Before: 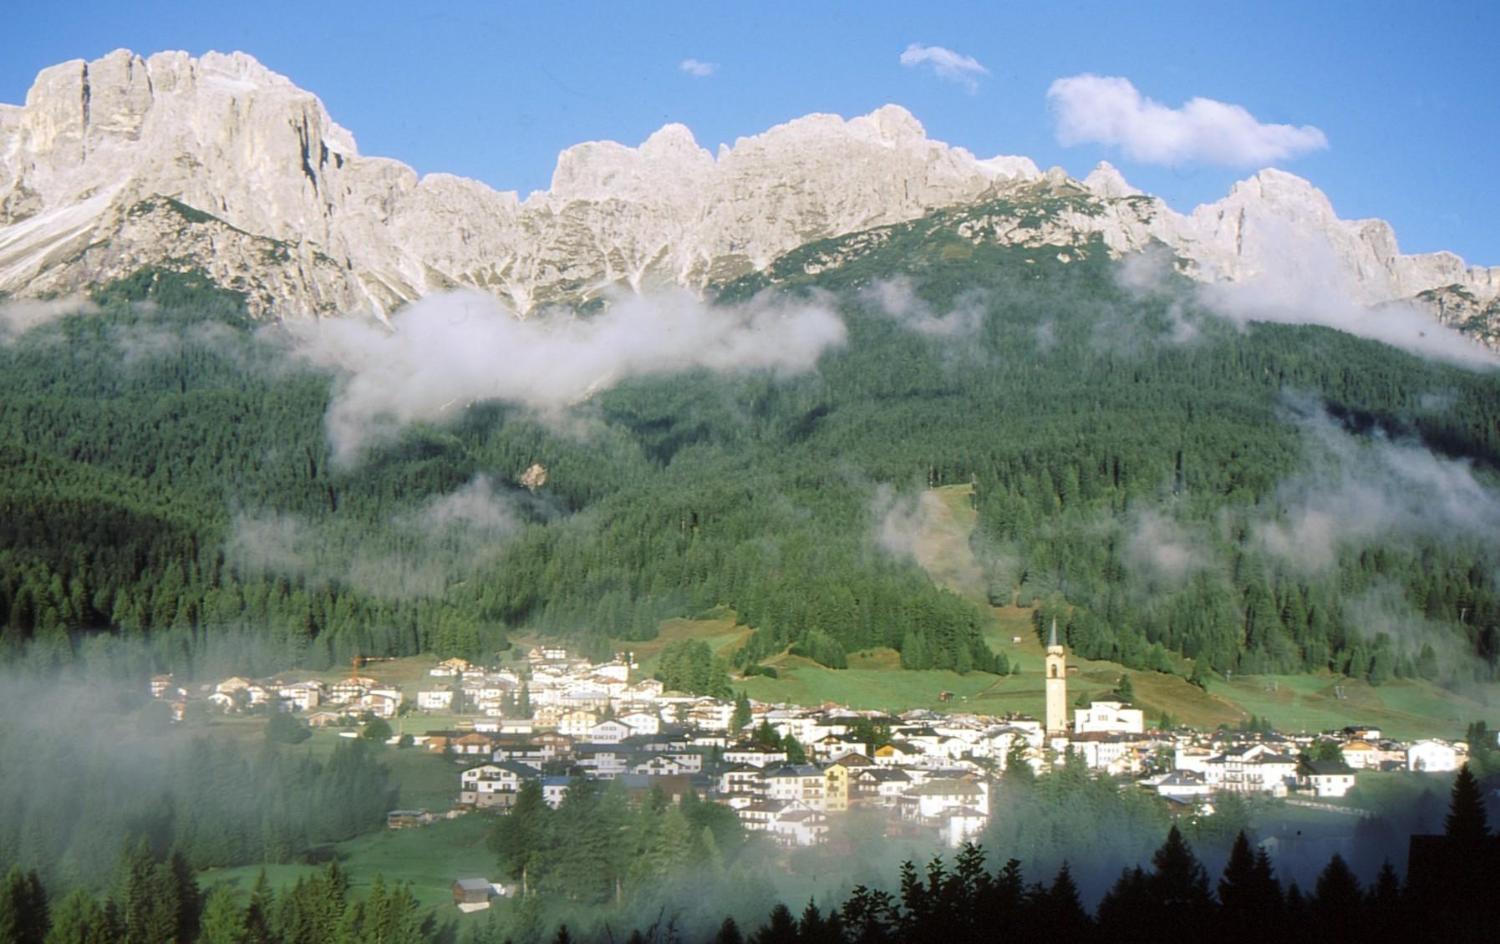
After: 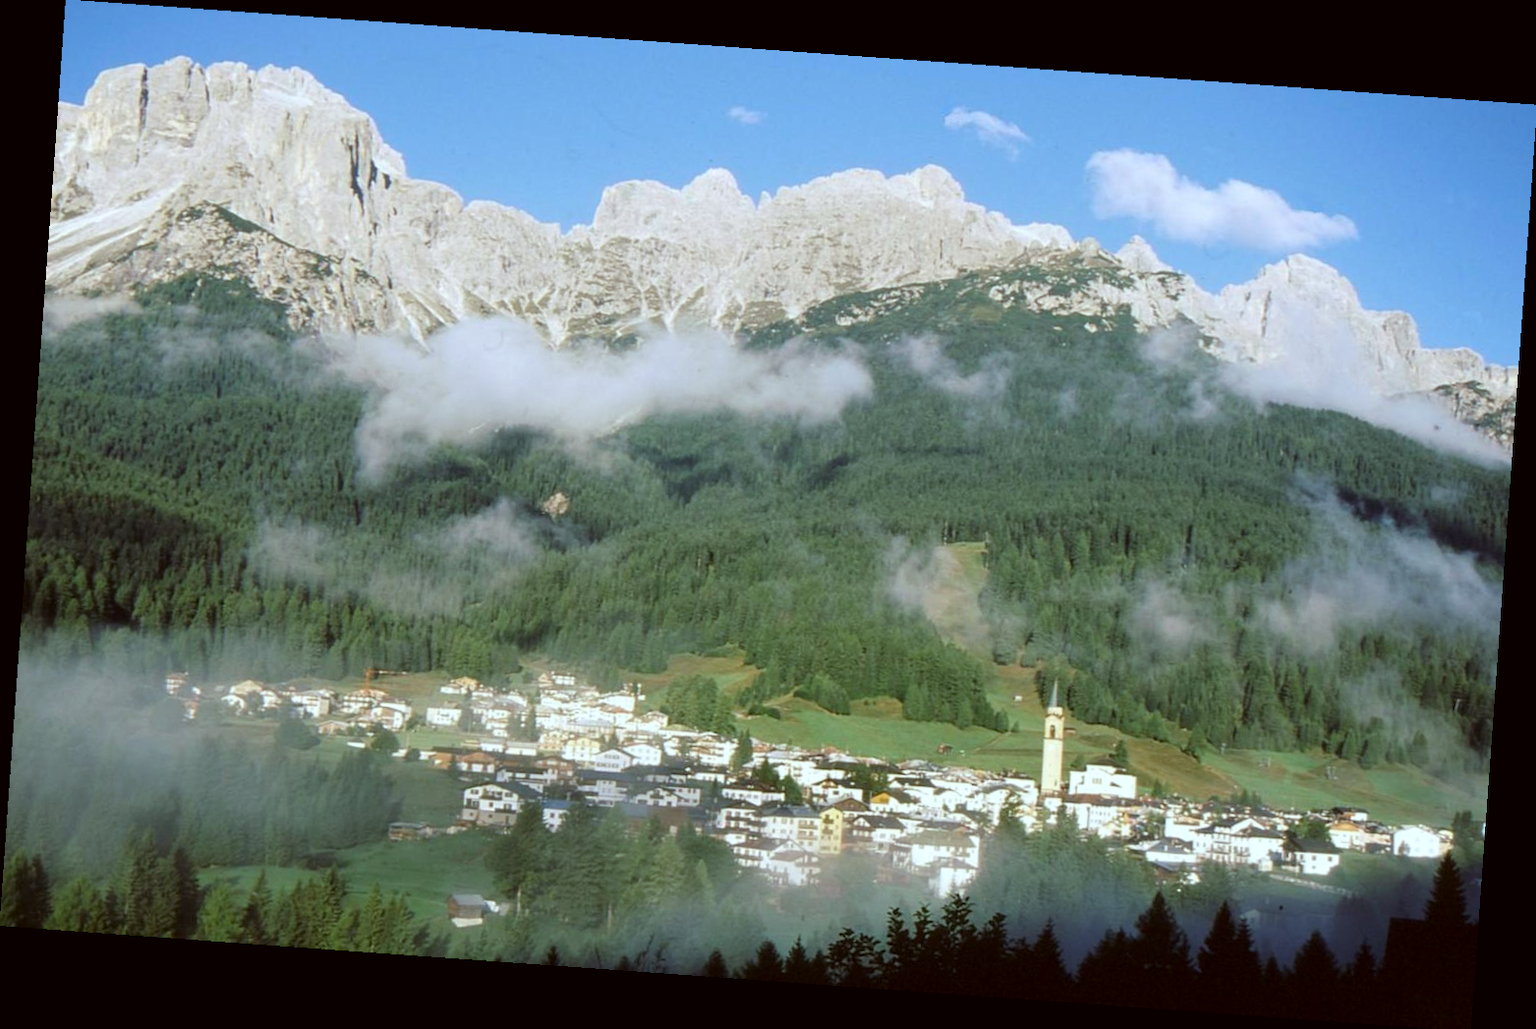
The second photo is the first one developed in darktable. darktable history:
rotate and perspective: rotation 4.1°, automatic cropping off
color correction: highlights a* -4.98, highlights b* -3.76, shadows a* 3.83, shadows b* 4.08
white balance: red 0.986, blue 1.01
